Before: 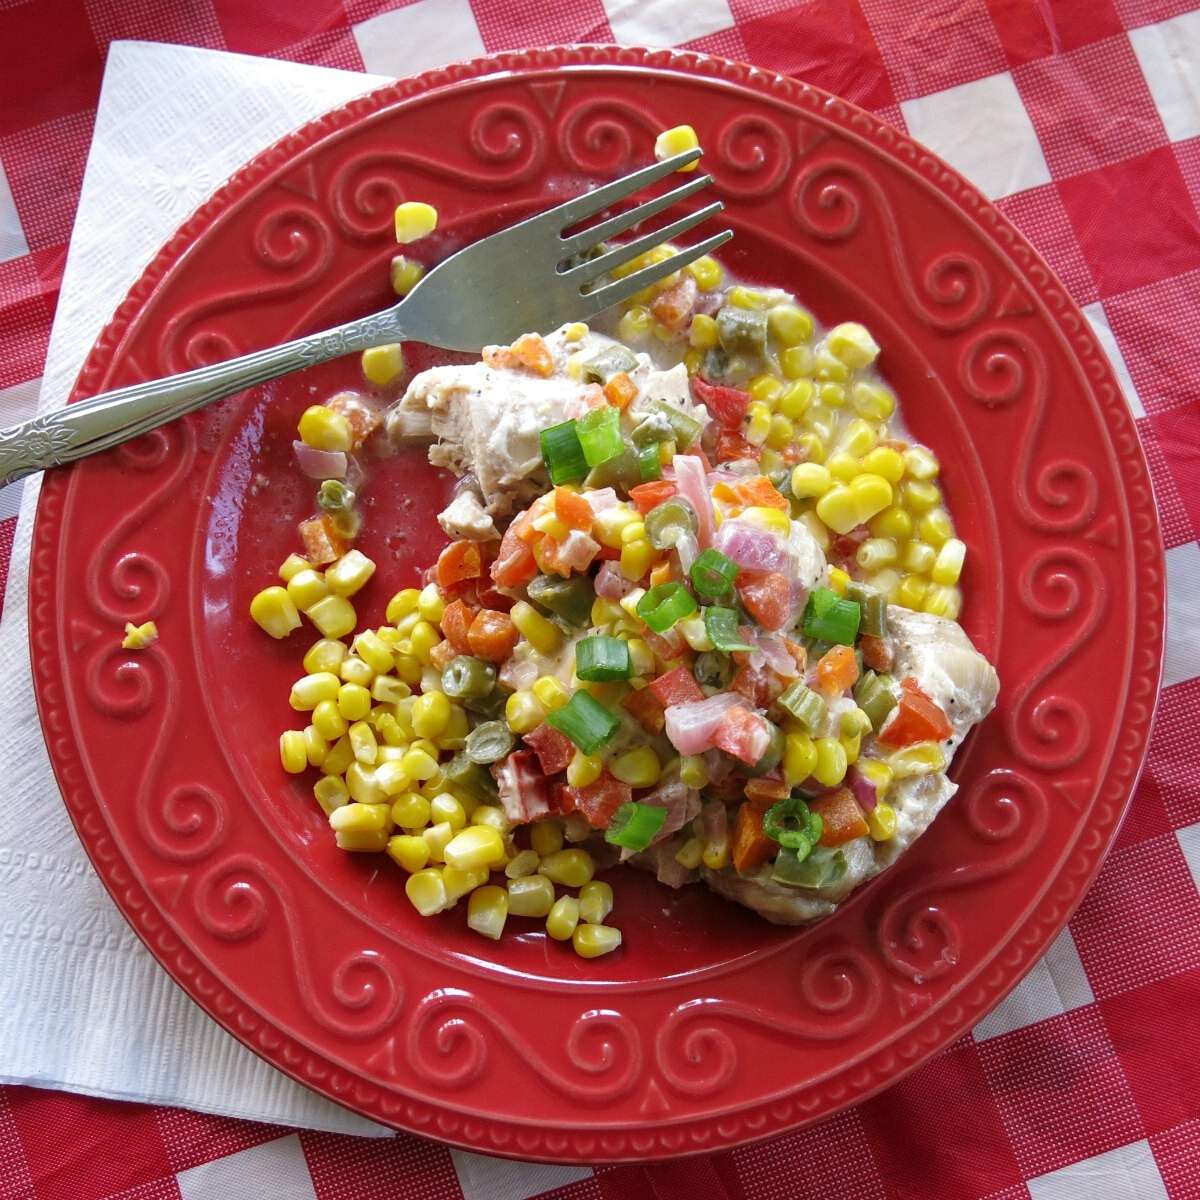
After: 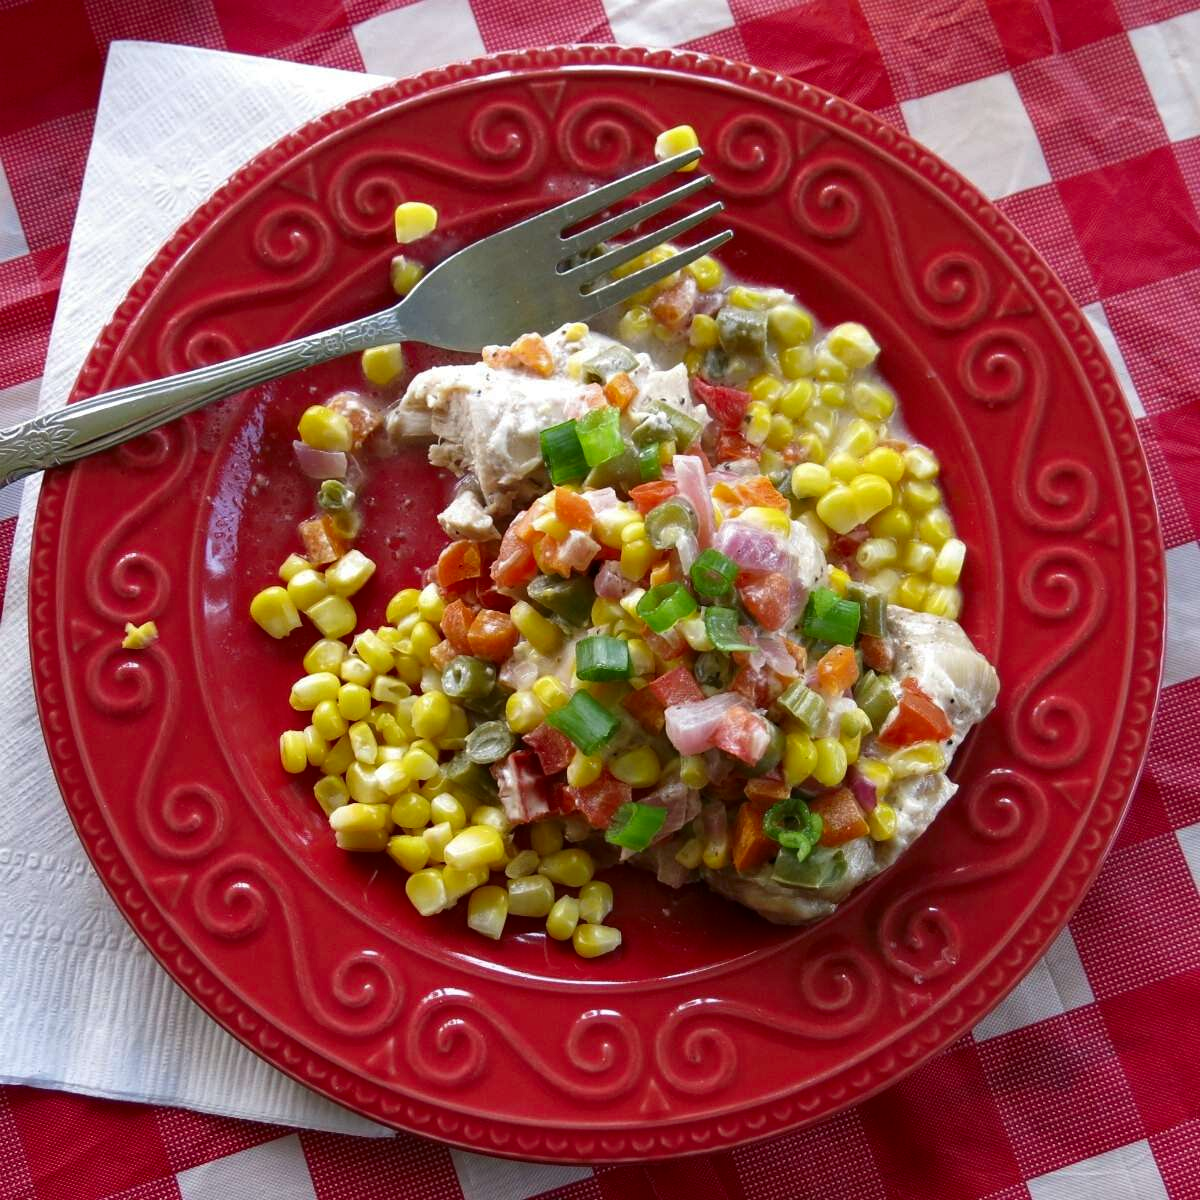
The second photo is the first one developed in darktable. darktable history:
contrast brightness saturation: brightness -0.09
shadows and highlights: shadows 22.7, highlights -48.71, soften with gaussian
